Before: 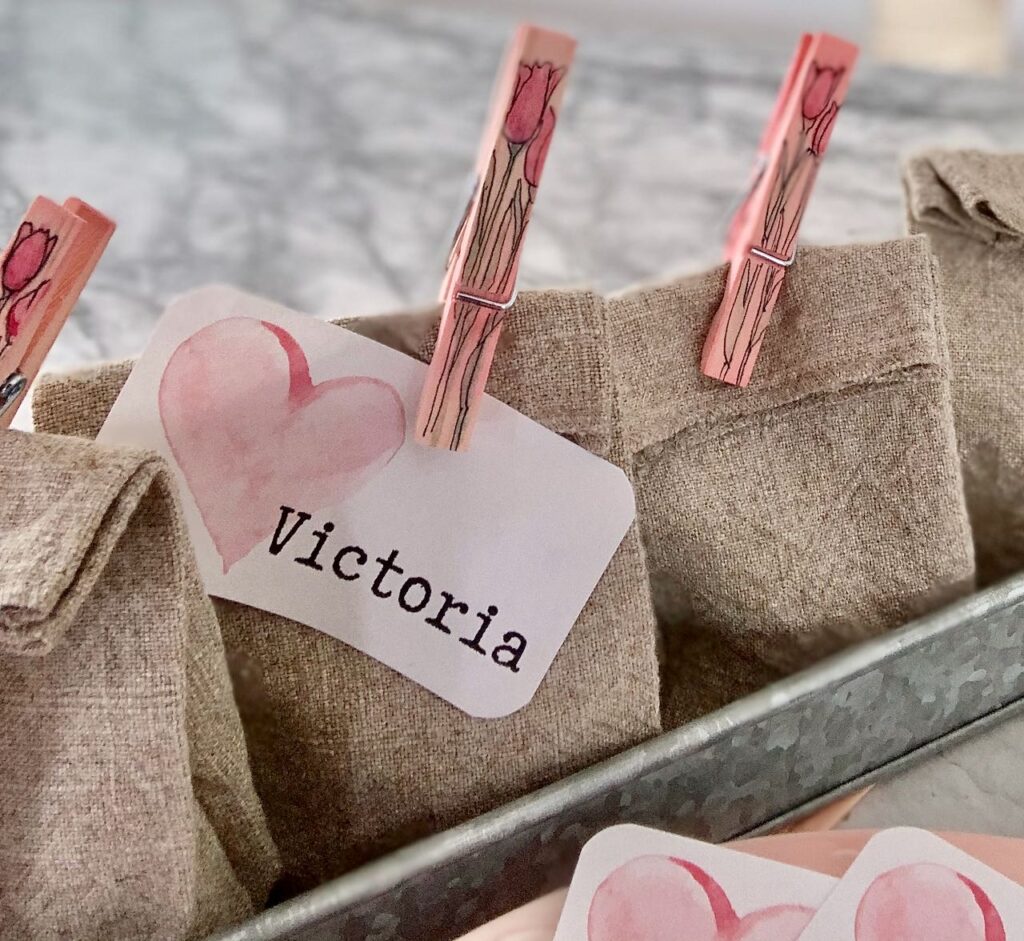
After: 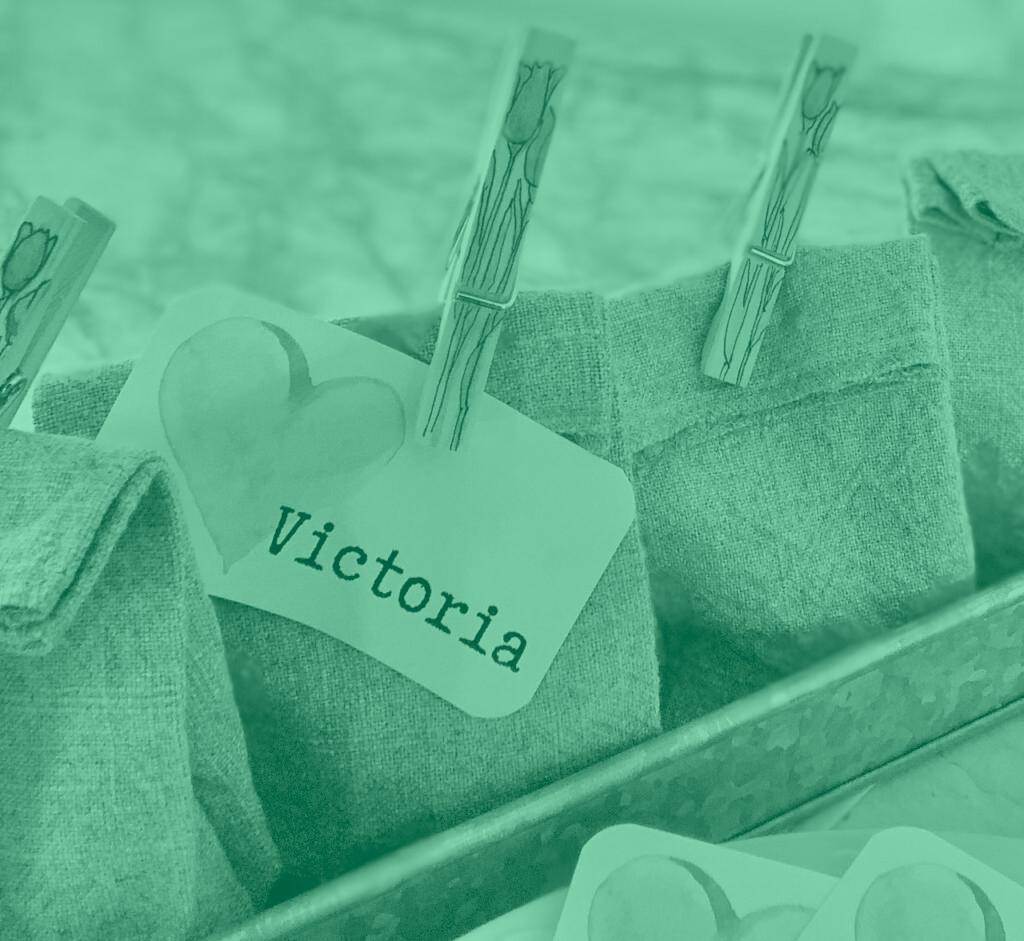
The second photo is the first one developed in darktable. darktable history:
colorize: hue 147.6°, saturation 65%, lightness 21.64%
tone equalizer: on, module defaults
